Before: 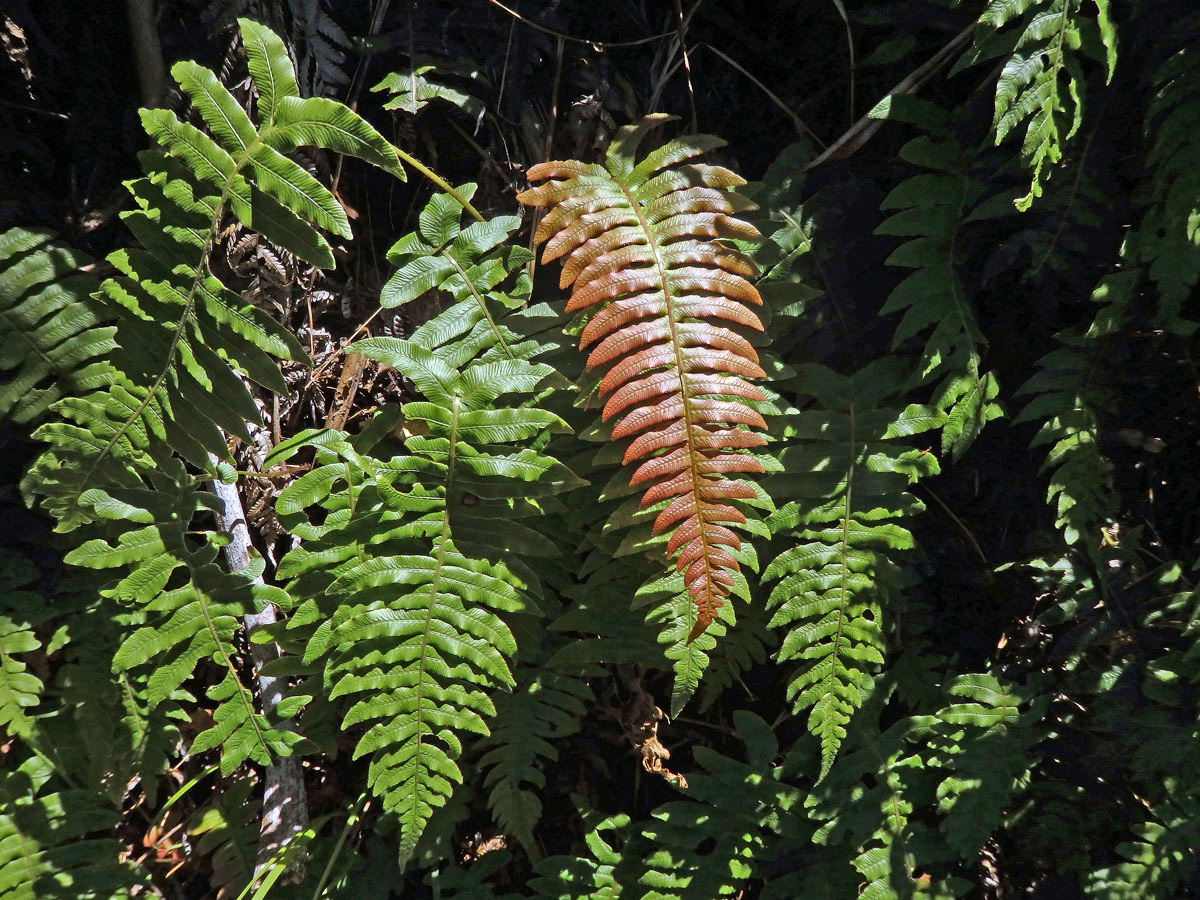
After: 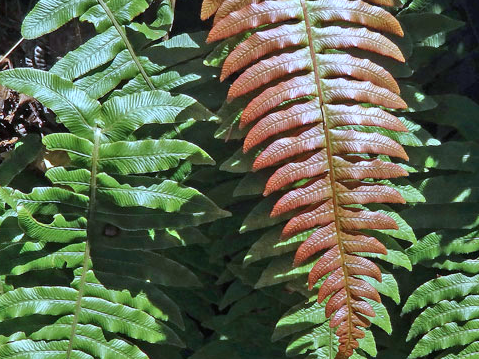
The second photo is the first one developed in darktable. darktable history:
color calibration: illuminant as shot in camera, x 0.378, y 0.381, temperature 4093.13 K, saturation algorithm version 1 (2020)
crop: left 30%, top 30%, right 30%, bottom 30%
